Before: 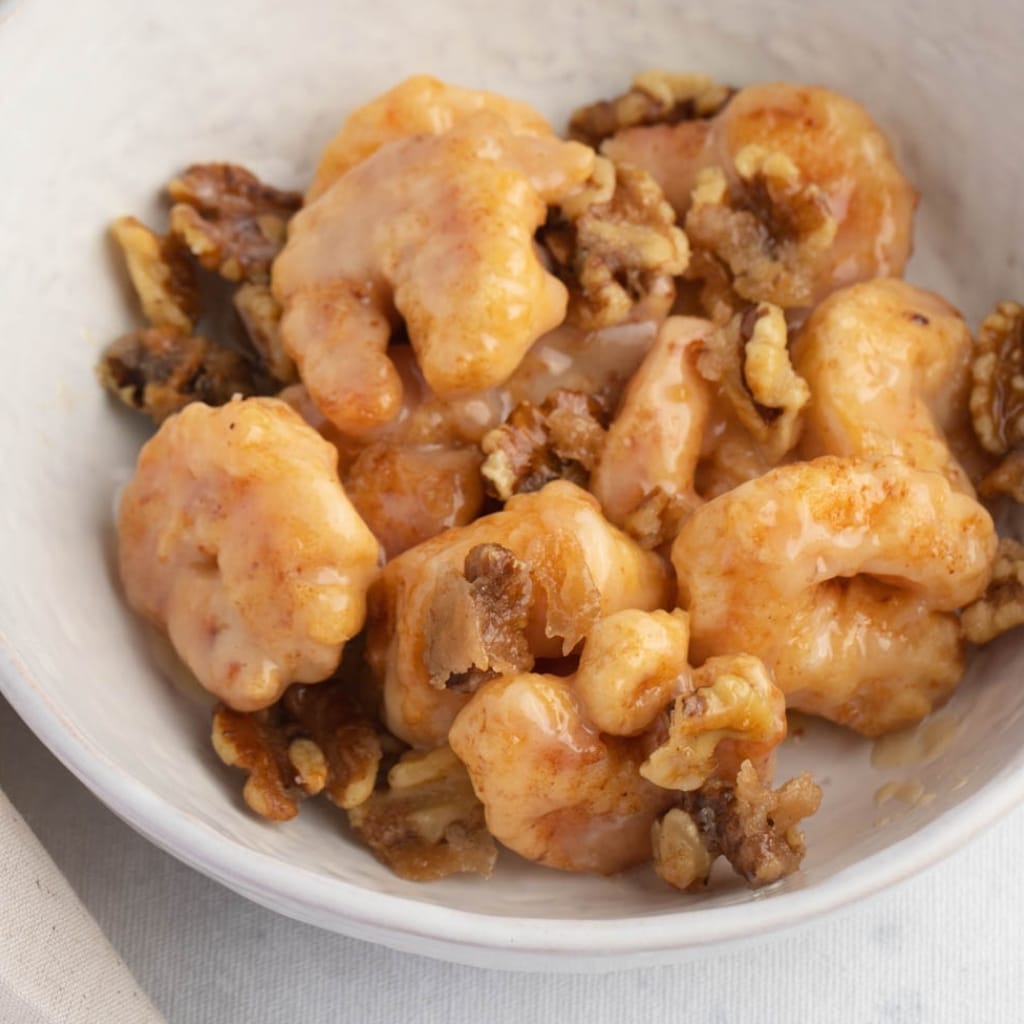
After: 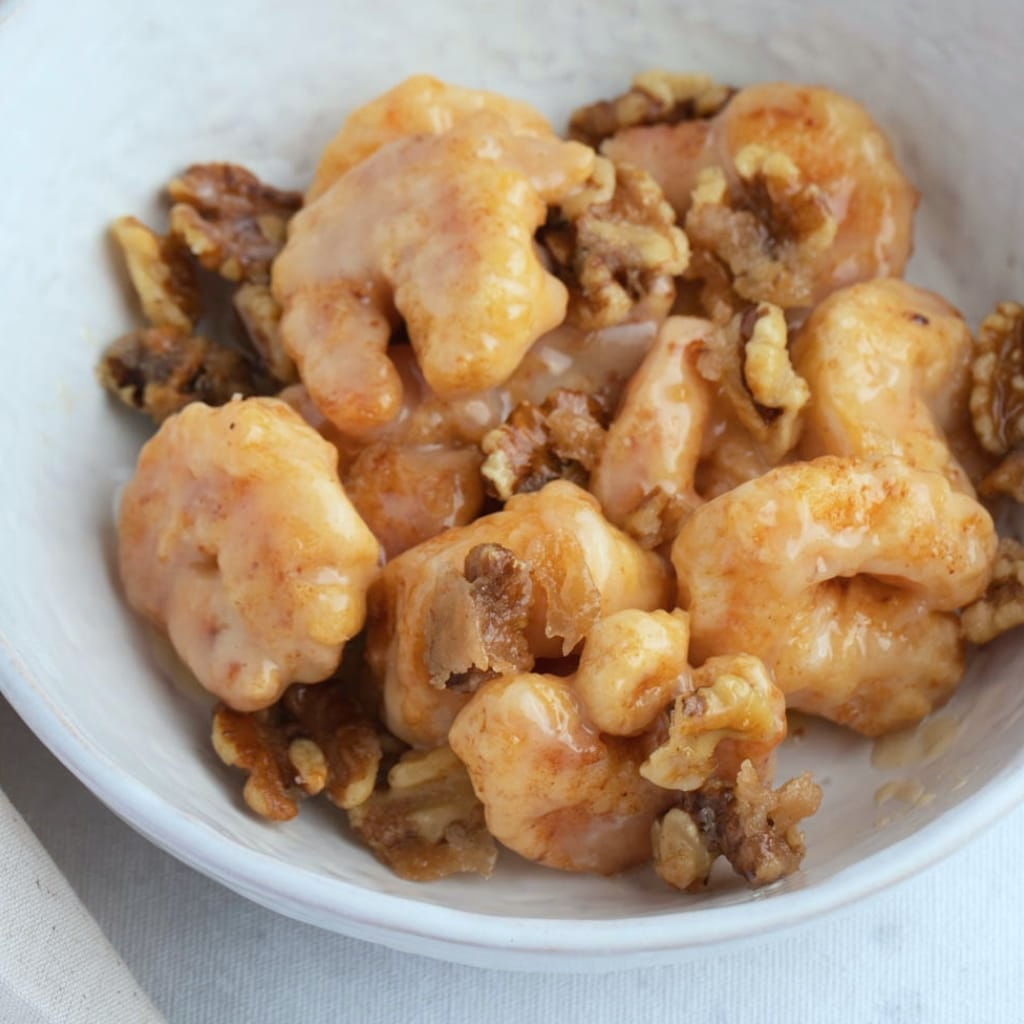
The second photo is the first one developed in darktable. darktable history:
color calibration: illuminant Planckian (black body), x 0.368, y 0.361, temperature 4278.48 K
